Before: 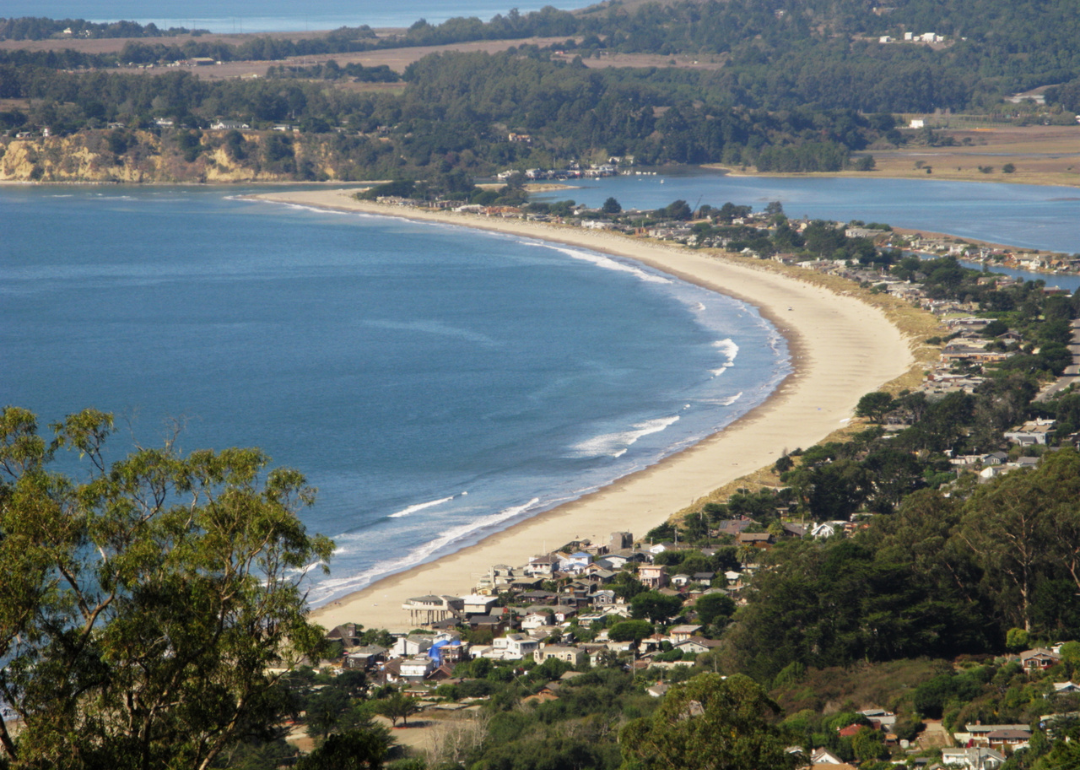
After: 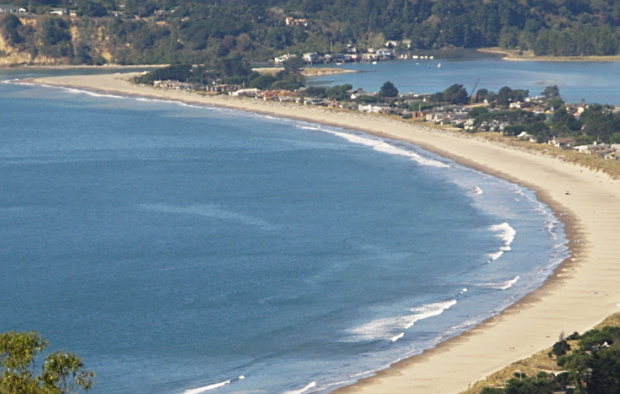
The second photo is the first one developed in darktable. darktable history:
sharpen: on, module defaults
crop: left 20.672%, top 15.084%, right 21.858%, bottom 33.655%
